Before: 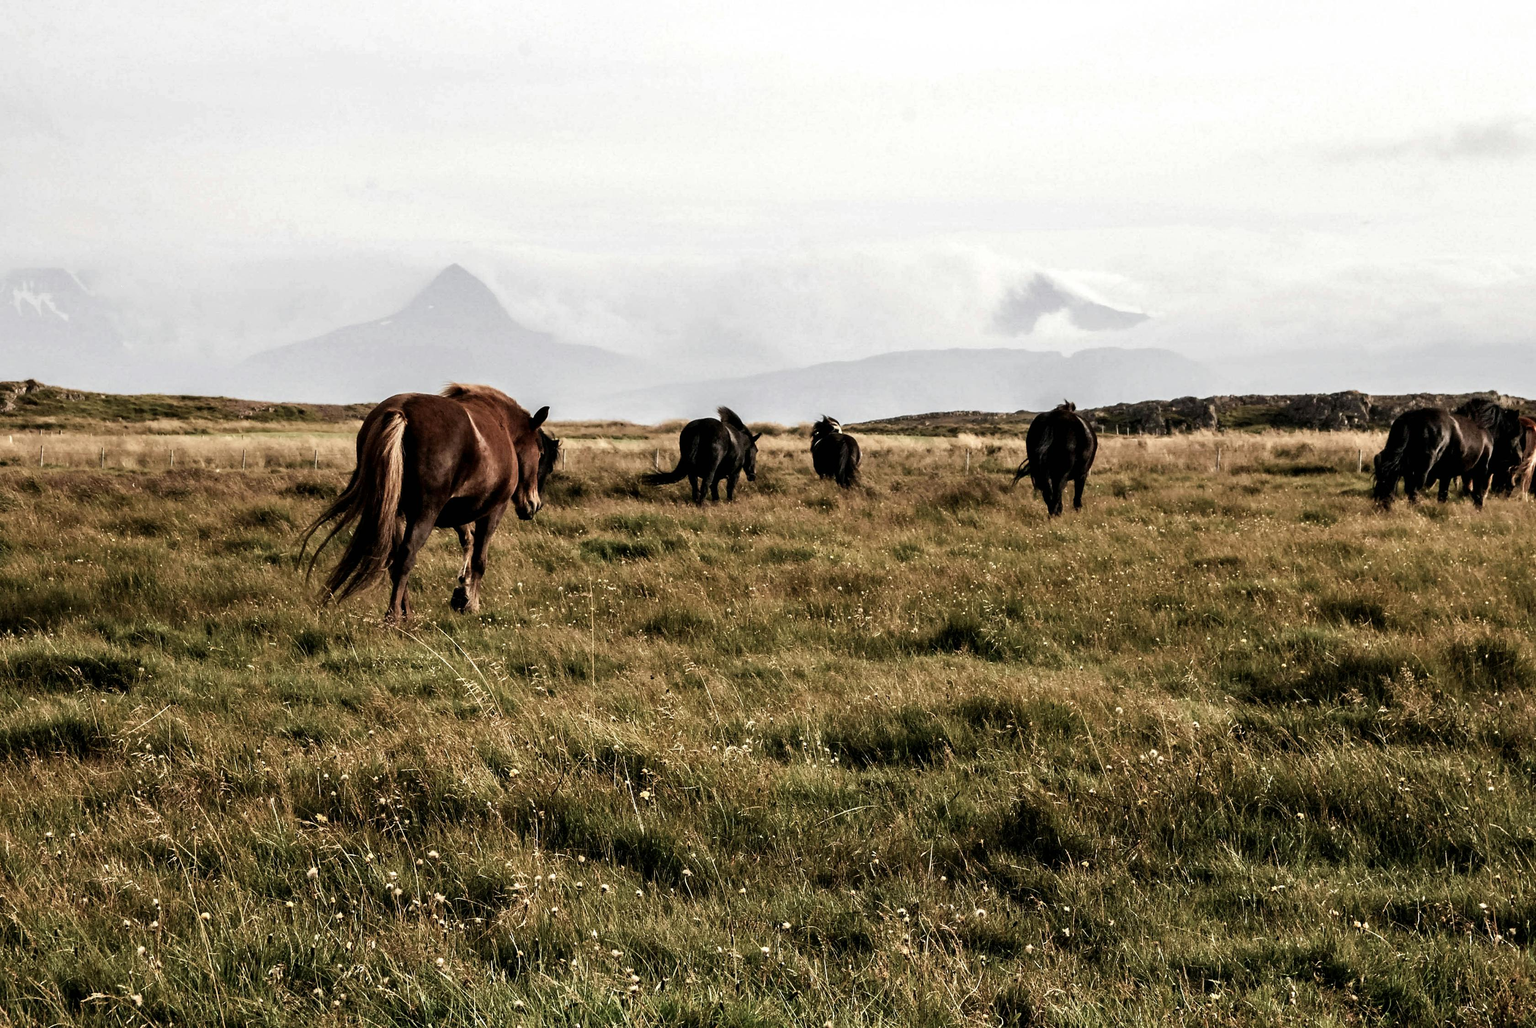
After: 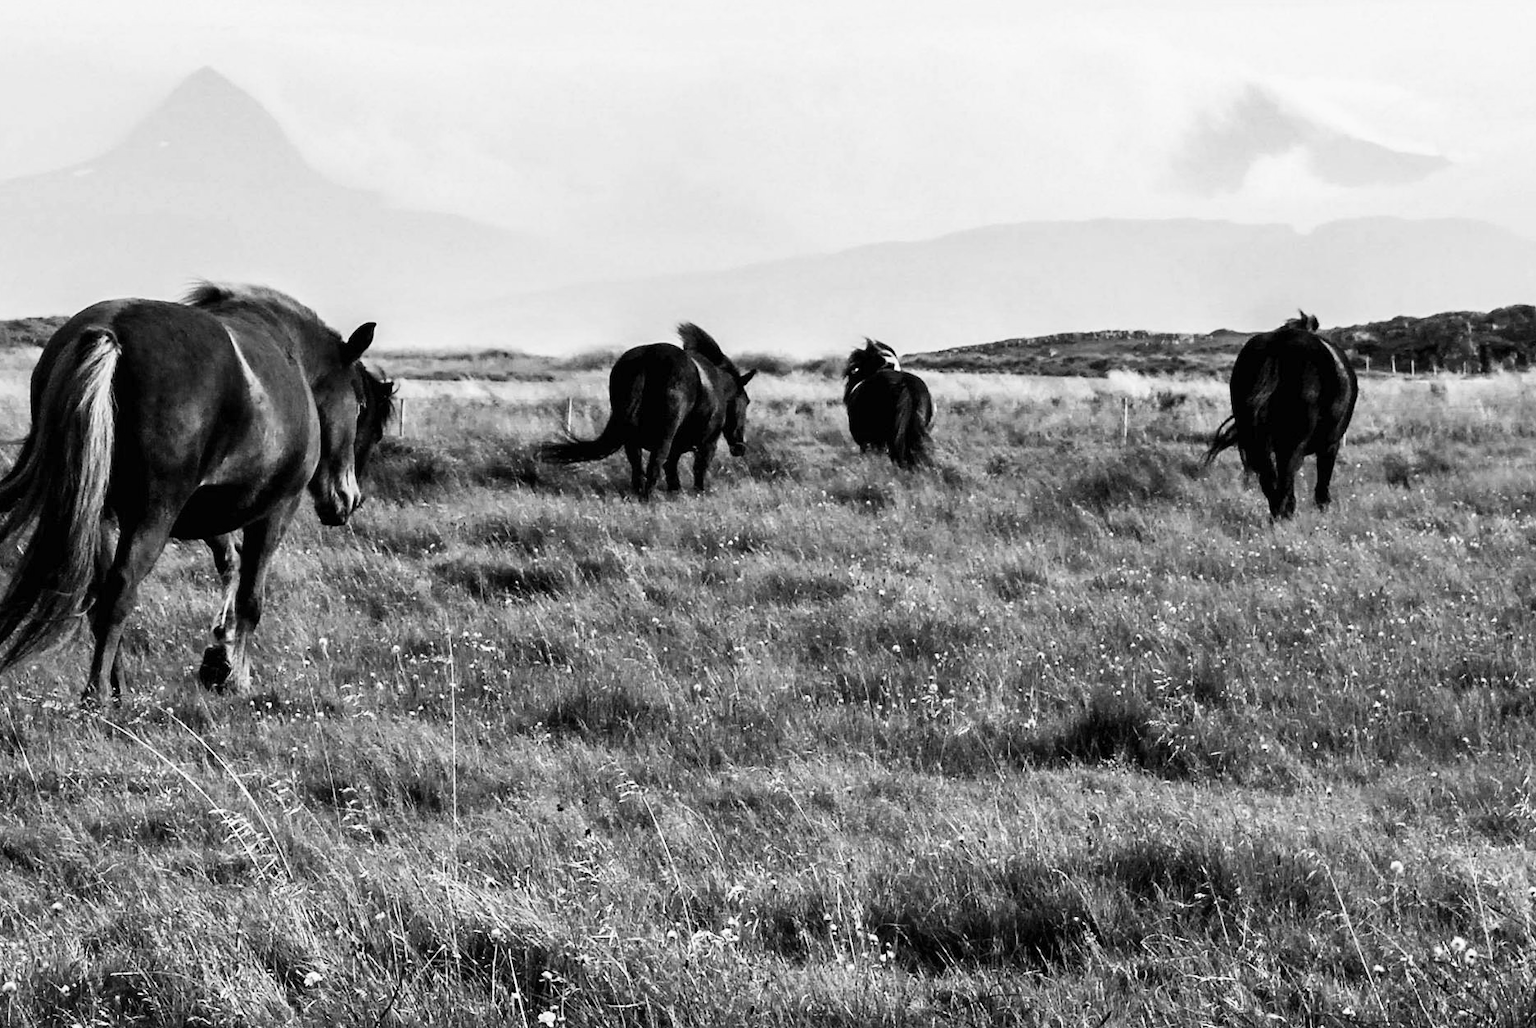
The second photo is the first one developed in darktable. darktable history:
contrast brightness saturation: contrast 0.2, brightness 0.16, saturation 0.22
crop and rotate: left 22.13%, top 22.054%, right 22.026%, bottom 22.102%
monochrome: a 32, b 64, size 2.3
